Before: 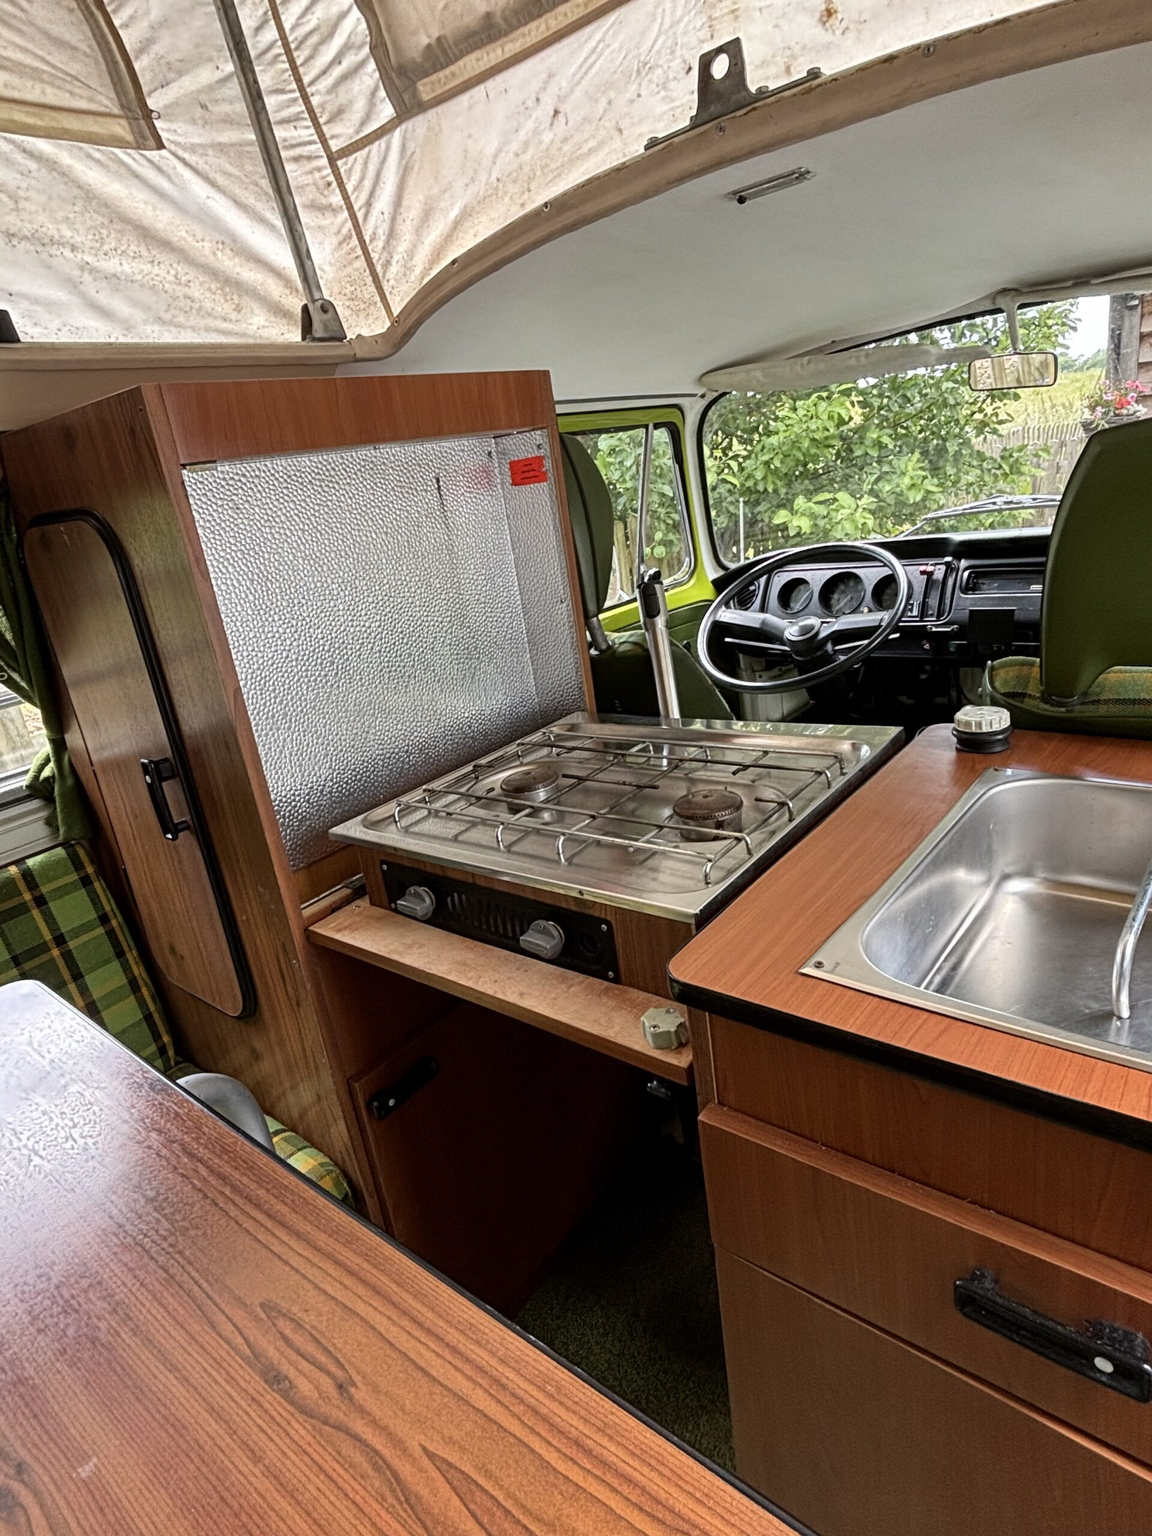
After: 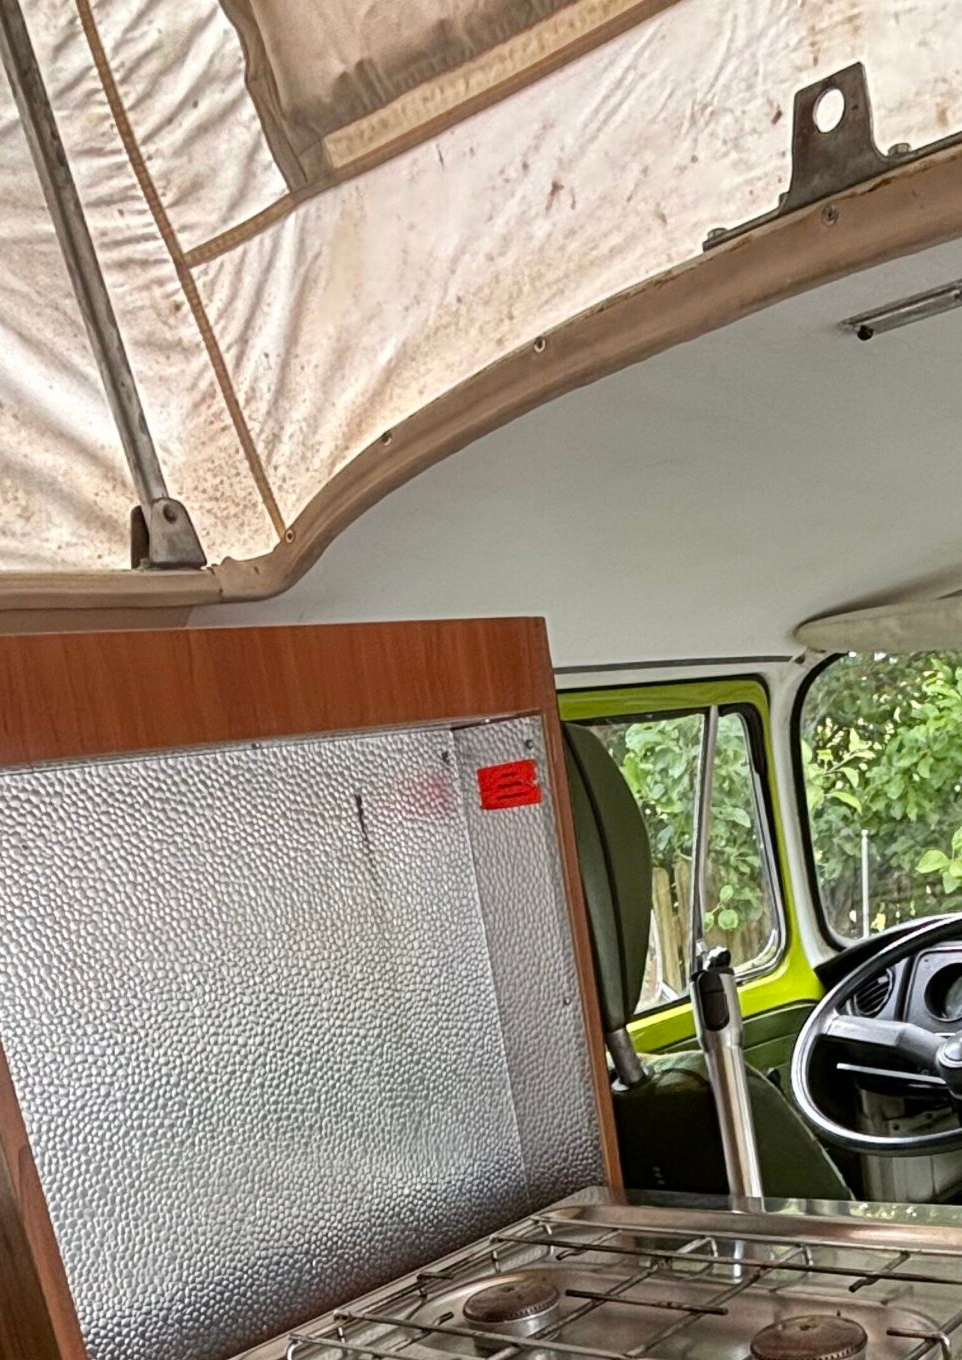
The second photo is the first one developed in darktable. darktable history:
crop: left 19.366%, right 30.49%, bottom 46.87%
